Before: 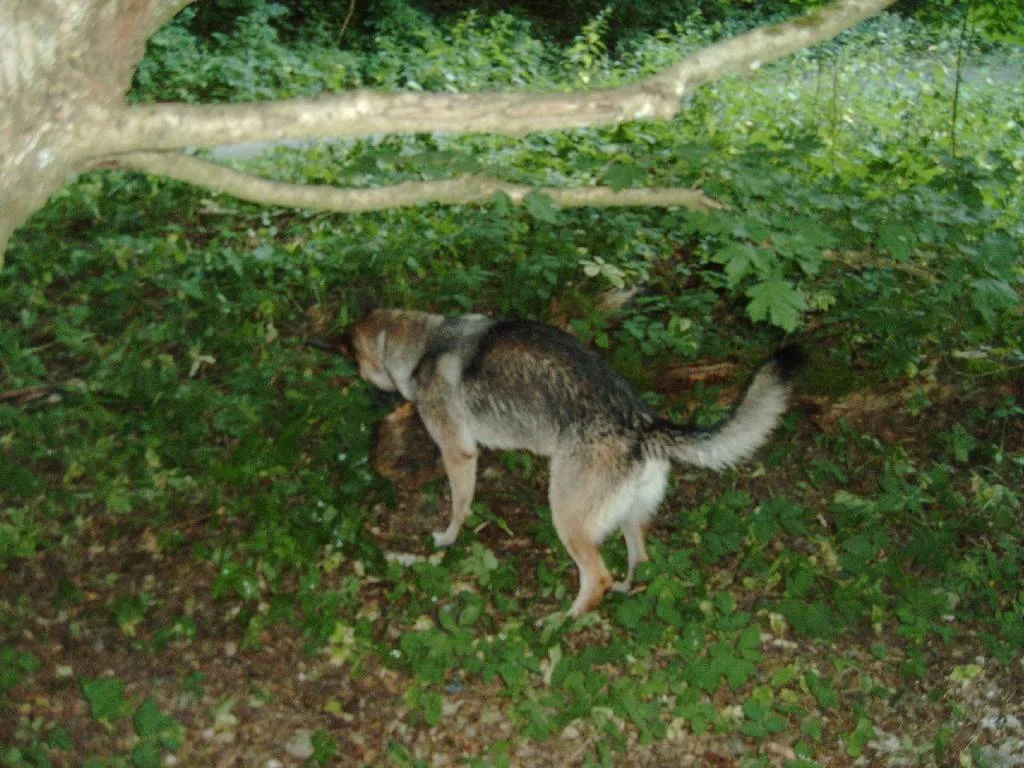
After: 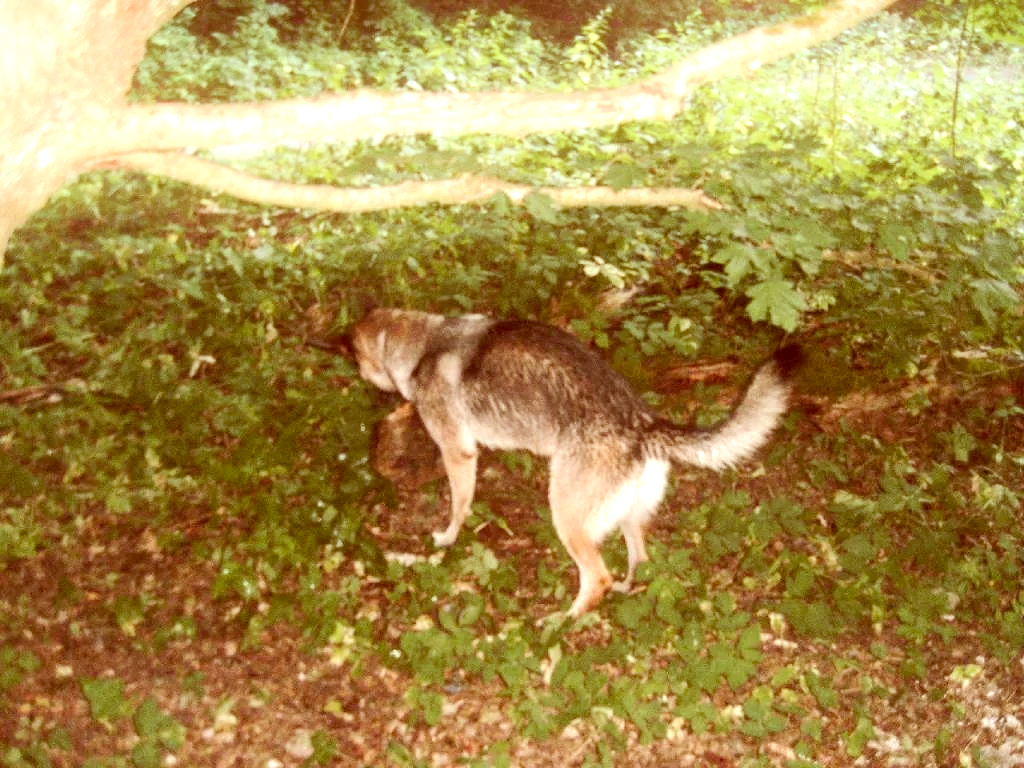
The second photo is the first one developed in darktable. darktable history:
exposure: black level correction 0, exposure 1.3 EV, compensate highlight preservation false
bloom: size 15%, threshold 97%, strength 7%
color correction: highlights a* 9.03, highlights b* 8.71, shadows a* 40, shadows b* 40, saturation 0.8
